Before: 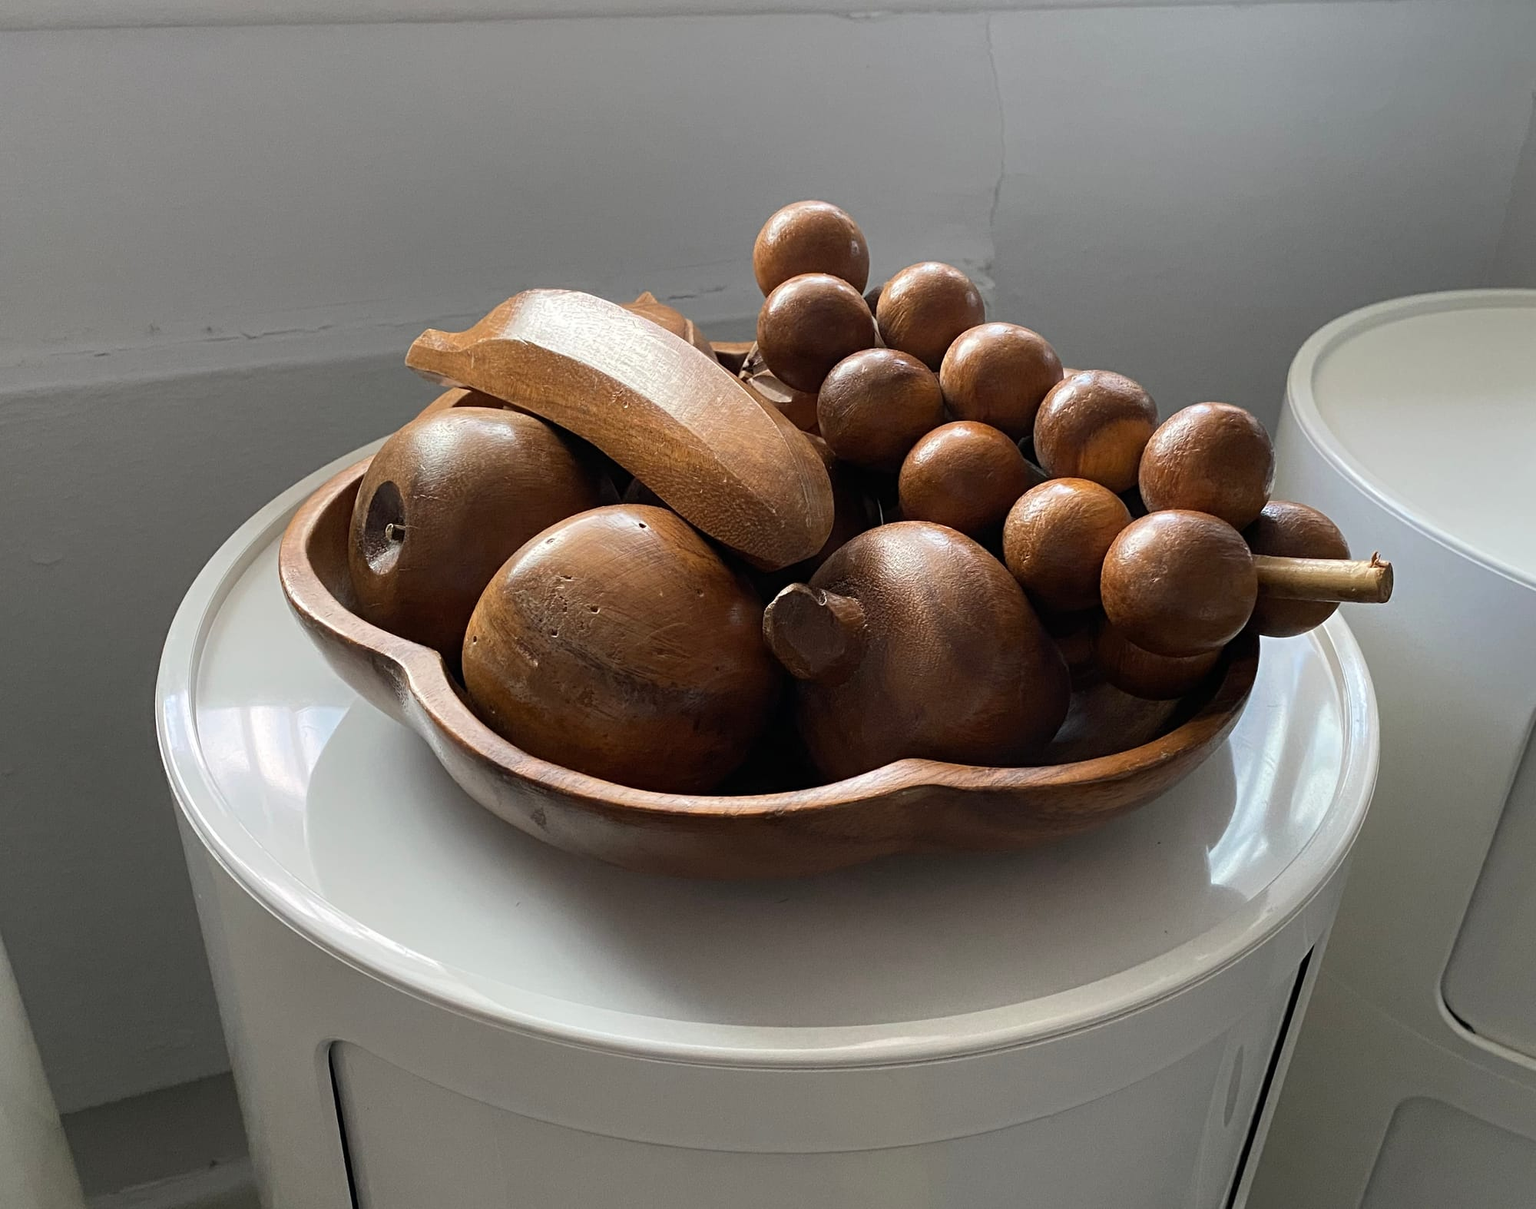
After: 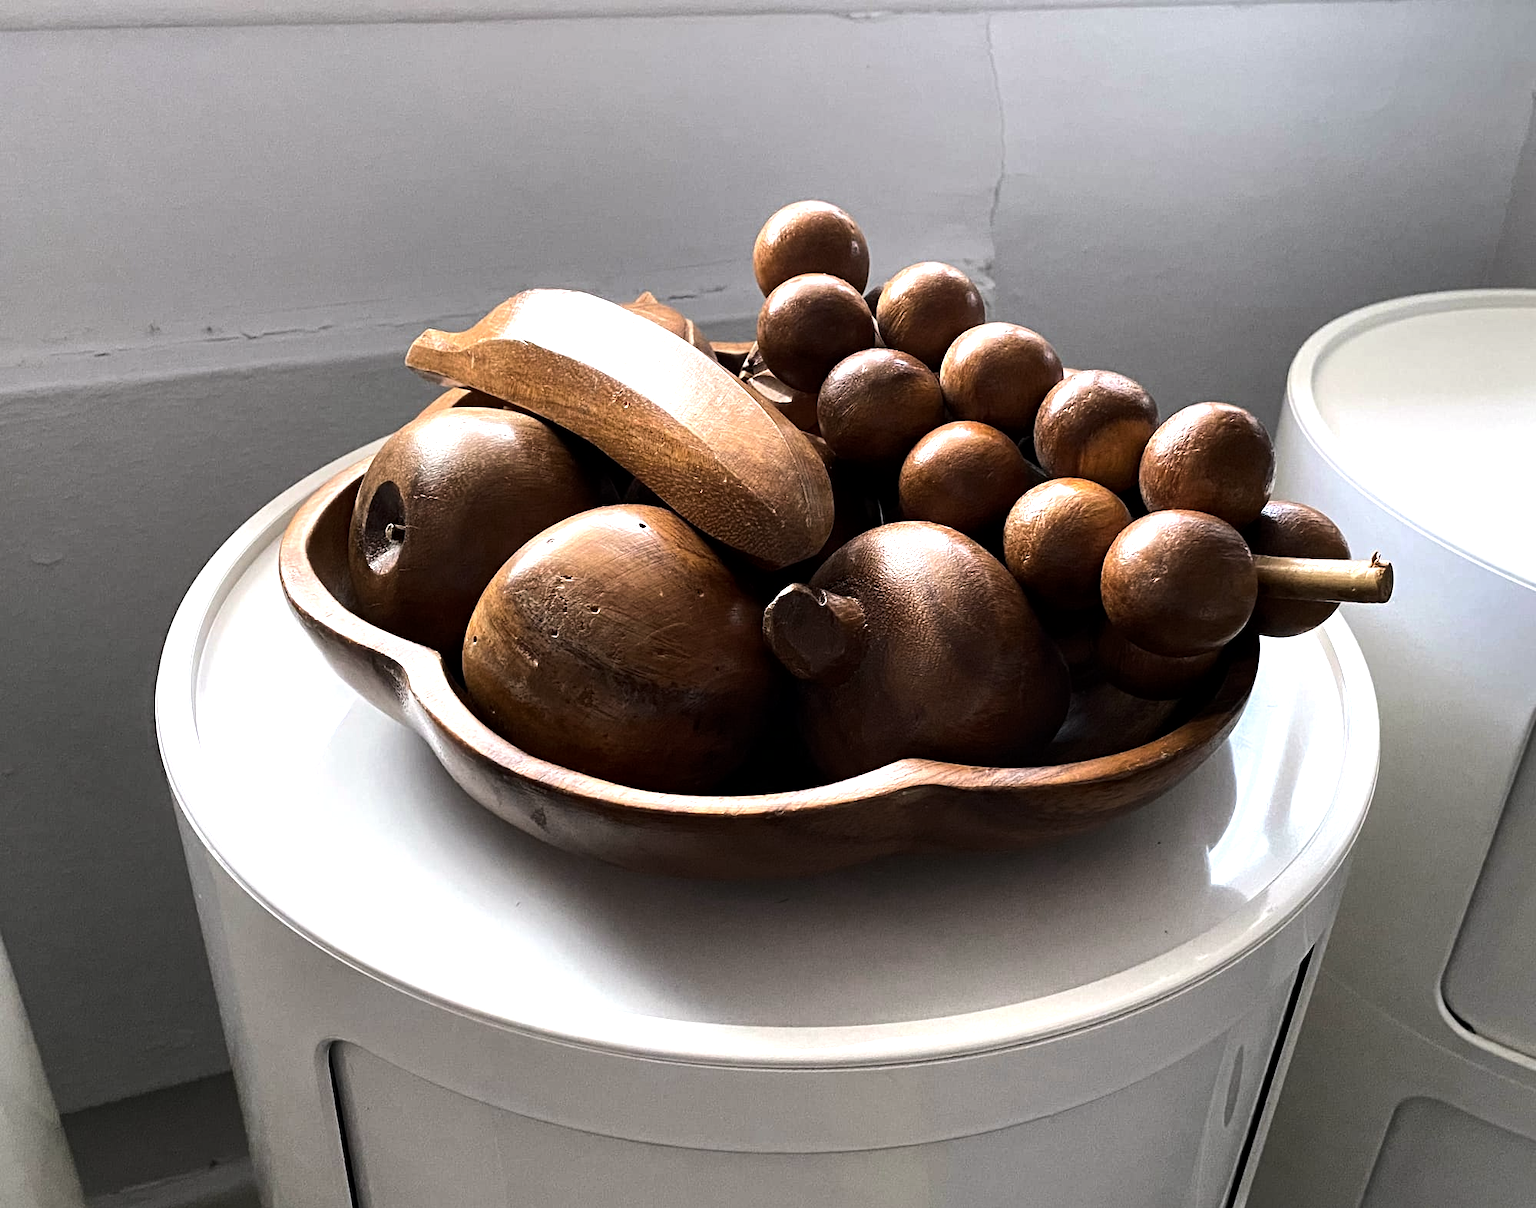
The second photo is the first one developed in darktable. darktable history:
color calibration: illuminant custom, x 0.348, y 0.366, temperature 4940.58 K
tone equalizer: -8 EV -1.08 EV, -7 EV -1.01 EV, -6 EV -0.867 EV, -5 EV -0.578 EV, -3 EV 0.578 EV, -2 EV 0.867 EV, -1 EV 1.01 EV, +0 EV 1.08 EV, edges refinement/feathering 500, mask exposure compensation -1.57 EV, preserve details no
local contrast: mode bilateral grid, contrast 20, coarseness 50, detail 120%, midtone range 0.2
